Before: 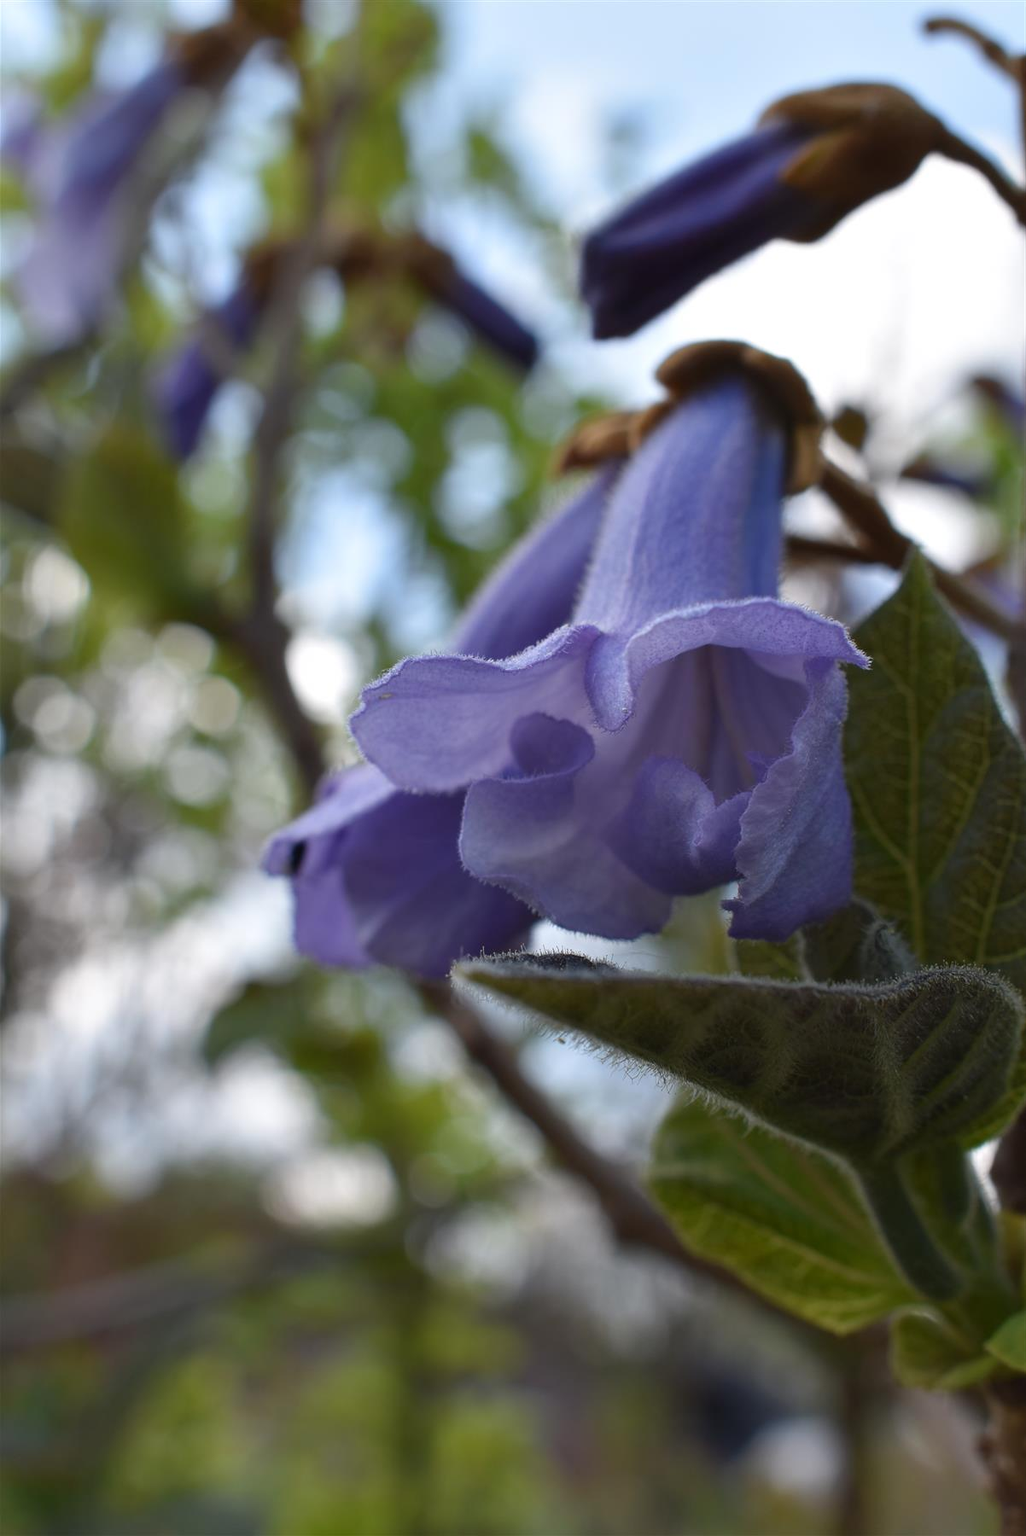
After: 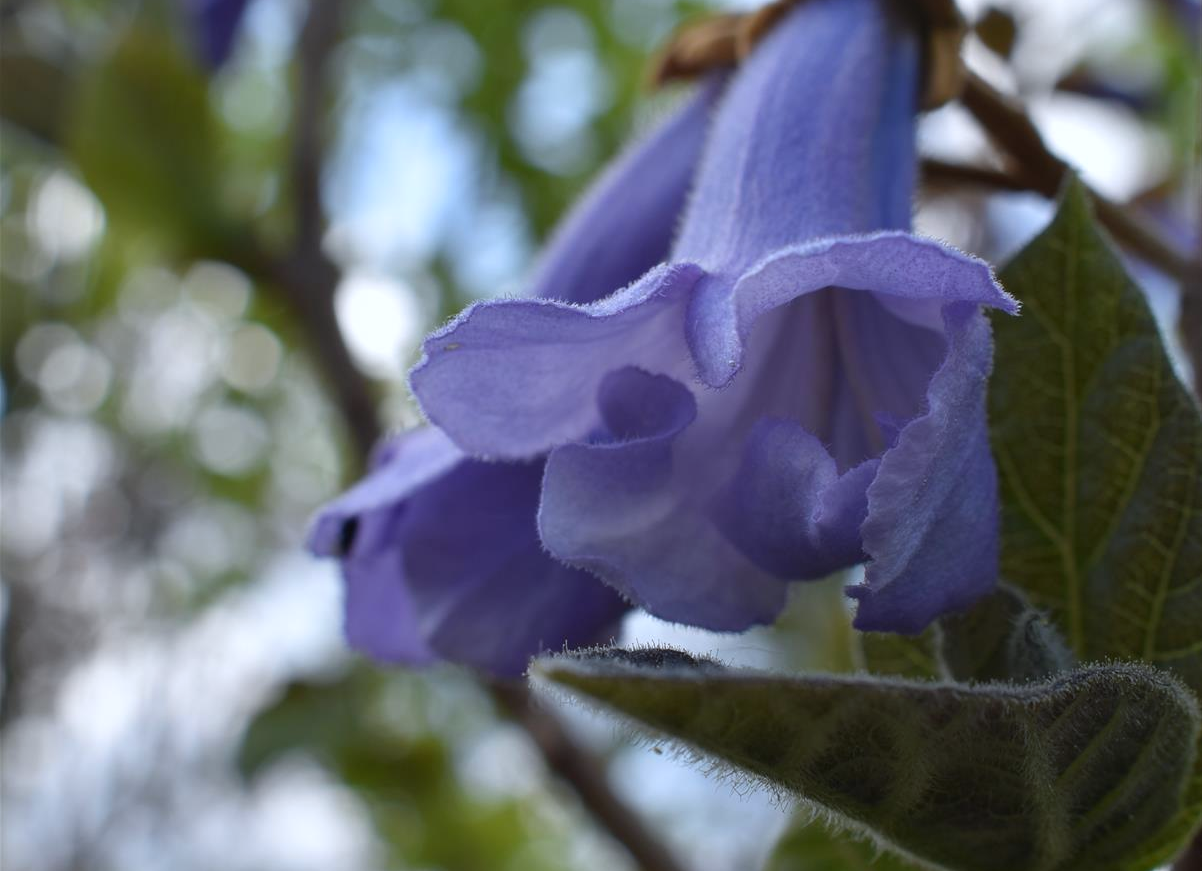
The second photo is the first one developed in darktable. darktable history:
white balance: red 0.967, blue 1.049
crop and rotate: top 26.056%, bottom 25.543%
